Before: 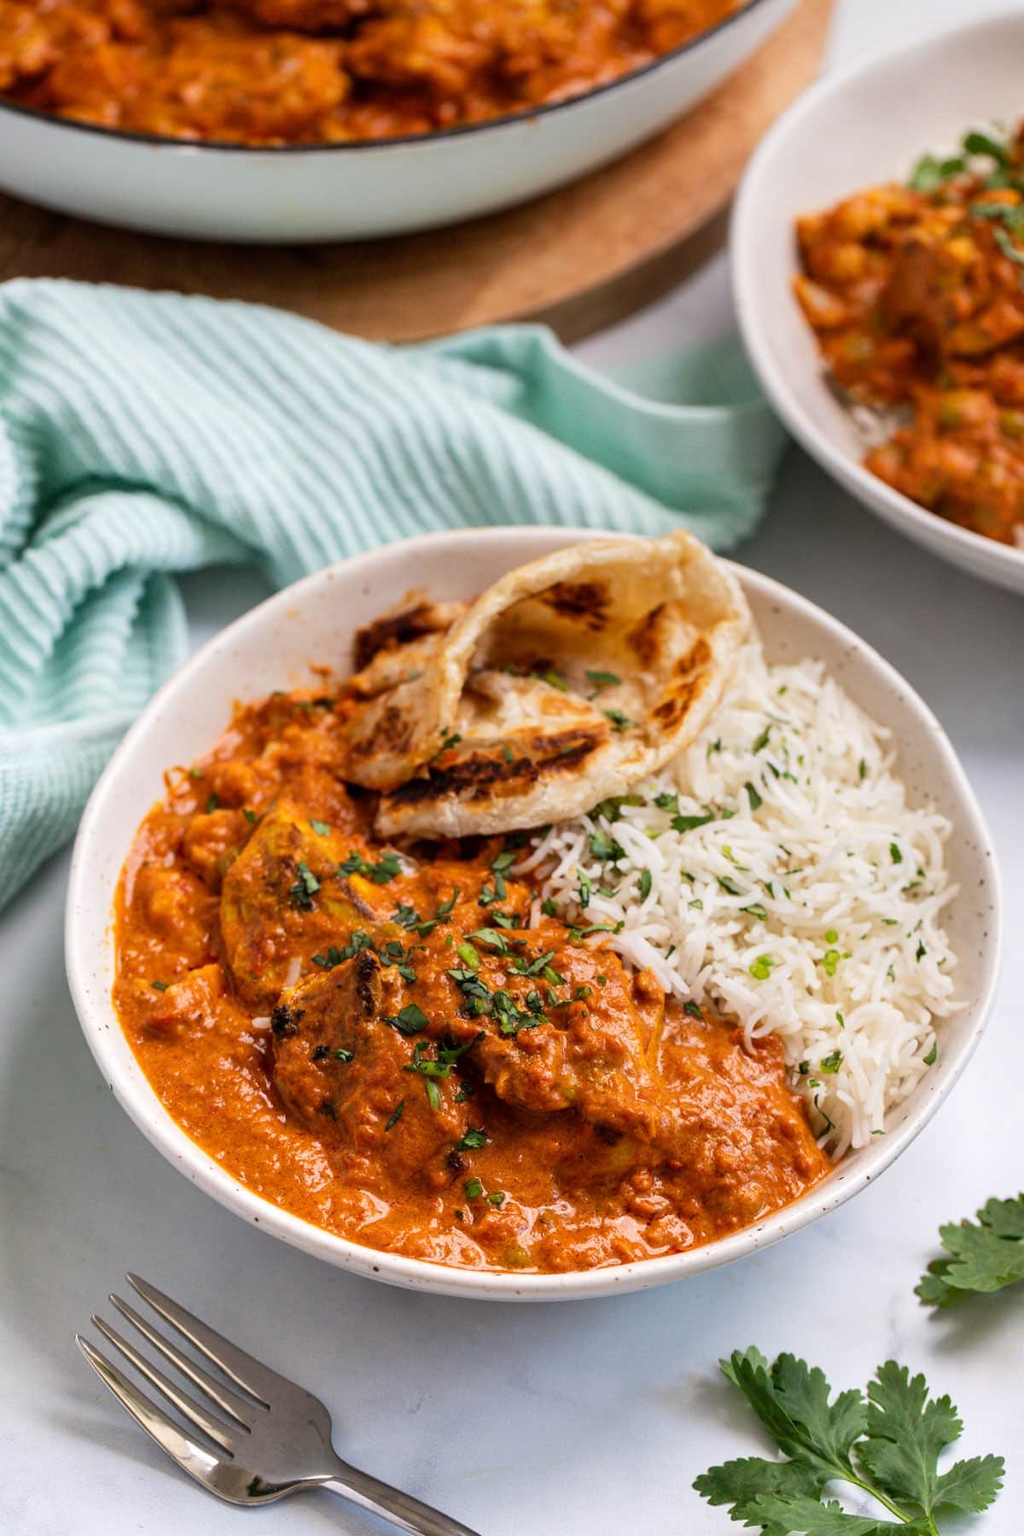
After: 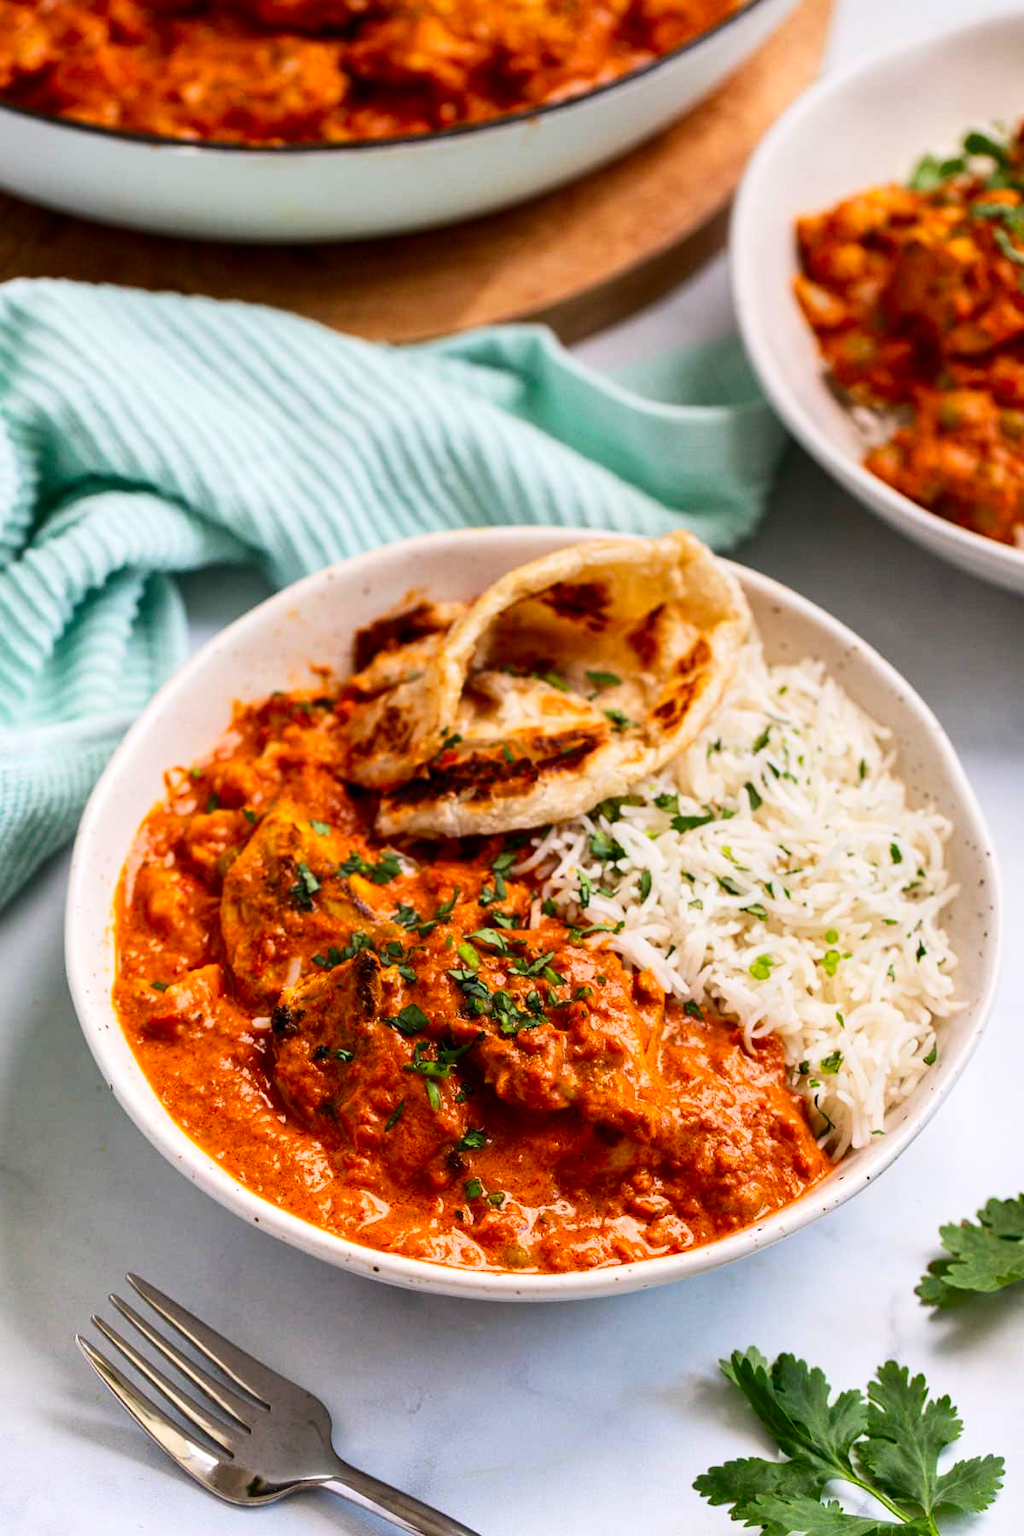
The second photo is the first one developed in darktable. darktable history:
local contrast: mode bilateral grid, contrast 10, coarseness 25, detail 115%, midtone range 0.2
contrast brightness saturation: contrast 0.18, saturation 0.3
